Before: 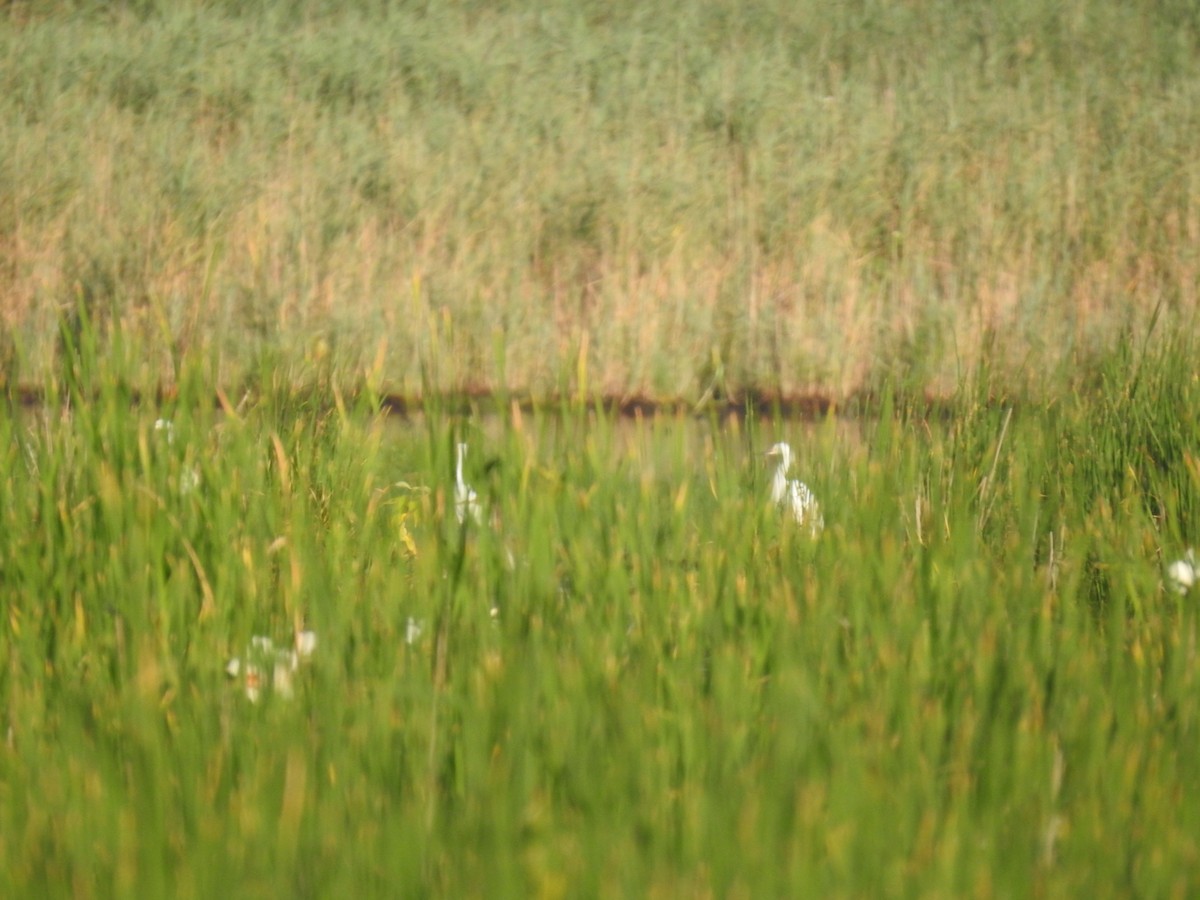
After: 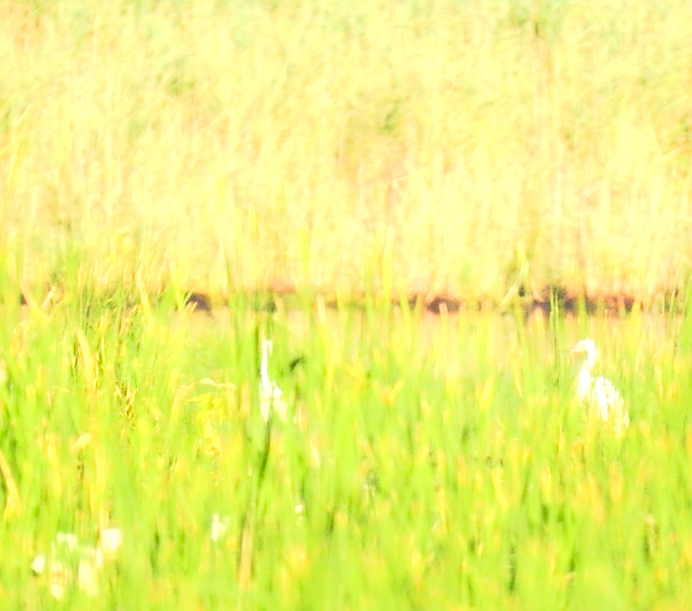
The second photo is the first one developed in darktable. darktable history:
local contrast: on, module defaults
exposure: black level correction 0.001, exposure 1.817 EV, compensate exposure bias true, compensate highlight preservation false
sharpen: on, module defaults
contrast brightness saturation: contrast -0.126
crop: left 16.251%, top 11.521%, right 26.022%, bottom 20.587%
tone equalizer: on, module defaults
tone curve: curves: ch0 [(0, 0) (0.081, 0.033) (0.192, 0.124) (0.283, 0.238) (0.407, 0.476) (0.495, 0.521) (0.661, 0.756) (0.788, 0.87) (1, 0.951)]; ch1 [(0, 0) (0.161, 0.092) (0.35, 0.33) (0.392, 0.392) (0.427, 0.426) (0.479, 0.472) (0.505, 0.497) (0.521, 0.524) (0.567, 0.56) (0.583, 0.592) (0.625, 0.627) (0.678, 0.733) (1, 1)]; ch2 [(0, 0) (0.346, 0.362) (0.404, 0.427) (0.502, 0.499) (0.531, 0.523) (0.544, 0.561) (0.58, 0.59) (0.629, 0.642) (0.717, 0.678) (1, 1)], color space Lab, linked channels, preserve colors none
velvia: on, module defaults
